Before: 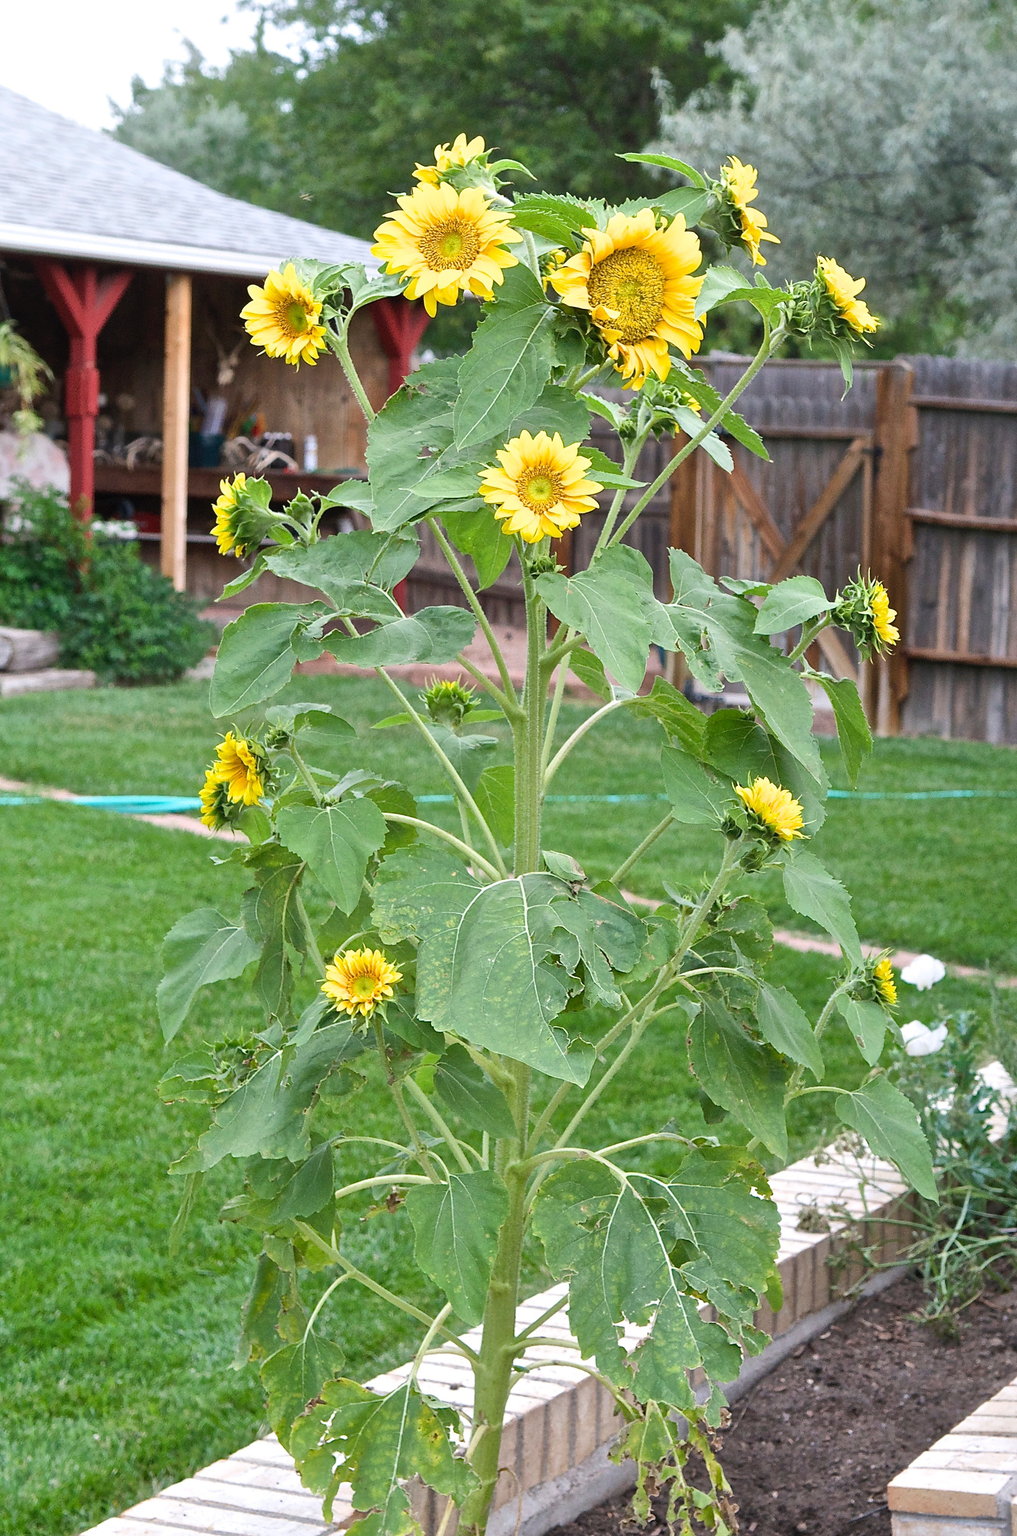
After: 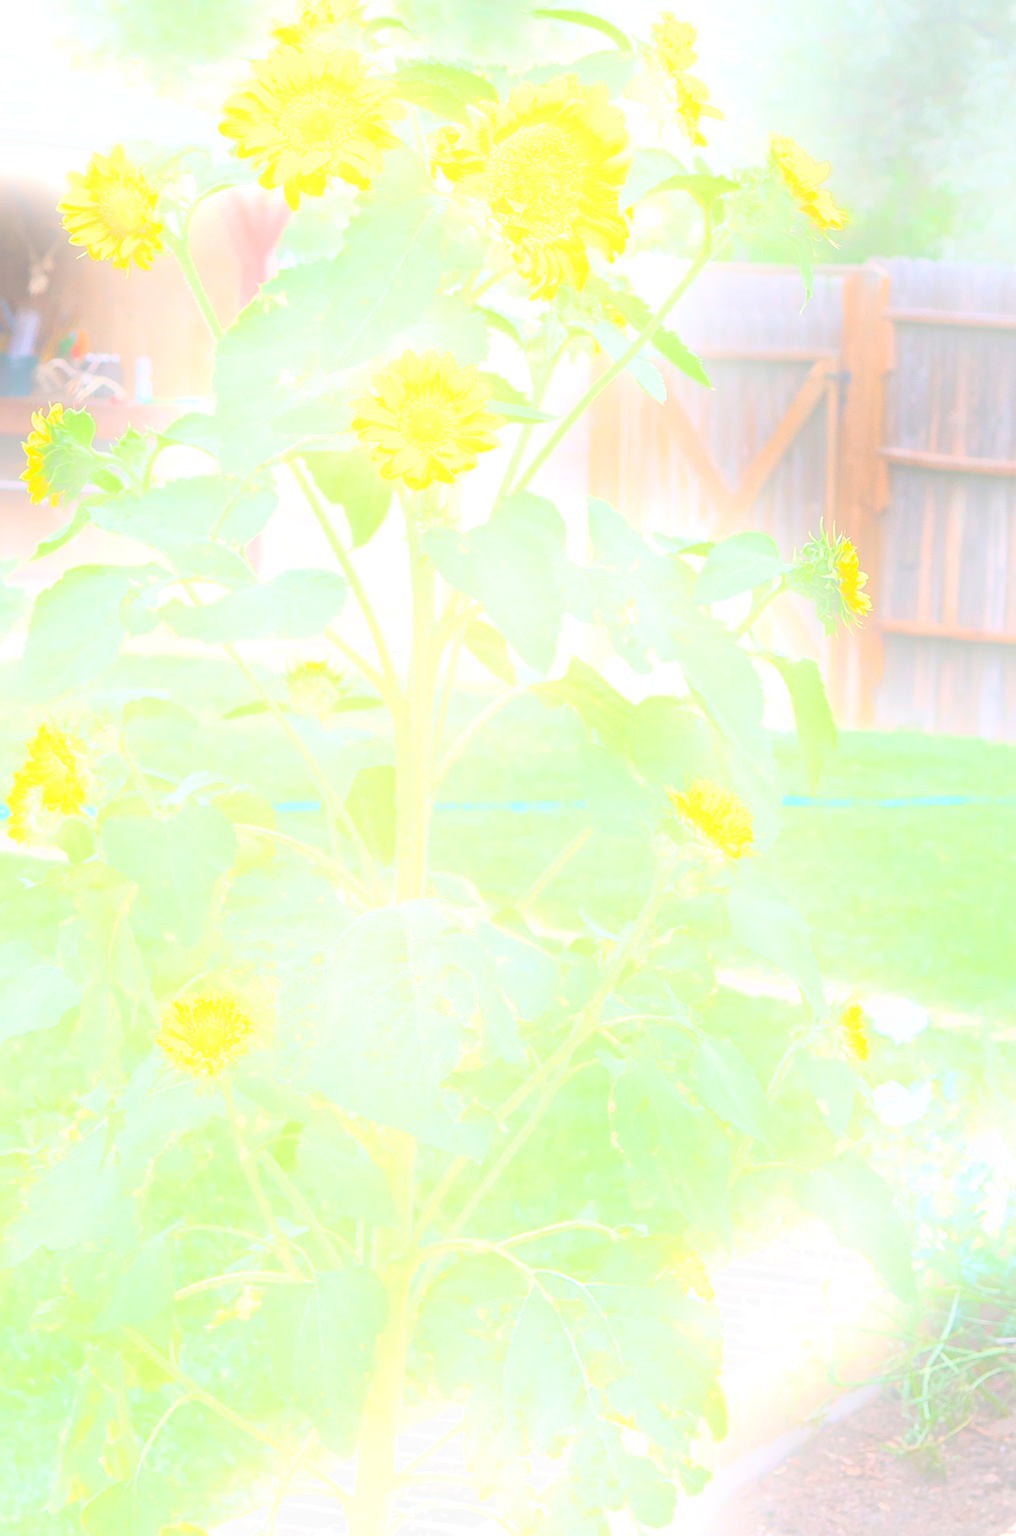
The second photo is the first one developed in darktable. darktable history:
bloom: size 25%, threshold 5%, strength 90%
crop: left 19.159%, top 9.58%, bottom 9.58%
exposure: exposure 0.207 EV, compensate highlight preservation false
color zones: curves: ch0 [(0, 0.425) (0.143, 0.422) (0.286, 0.42) (0.429, 0.419) (0.571, 0.419) (0.714, 0.42) (0.857, 0.422) (1, 0.425)]
